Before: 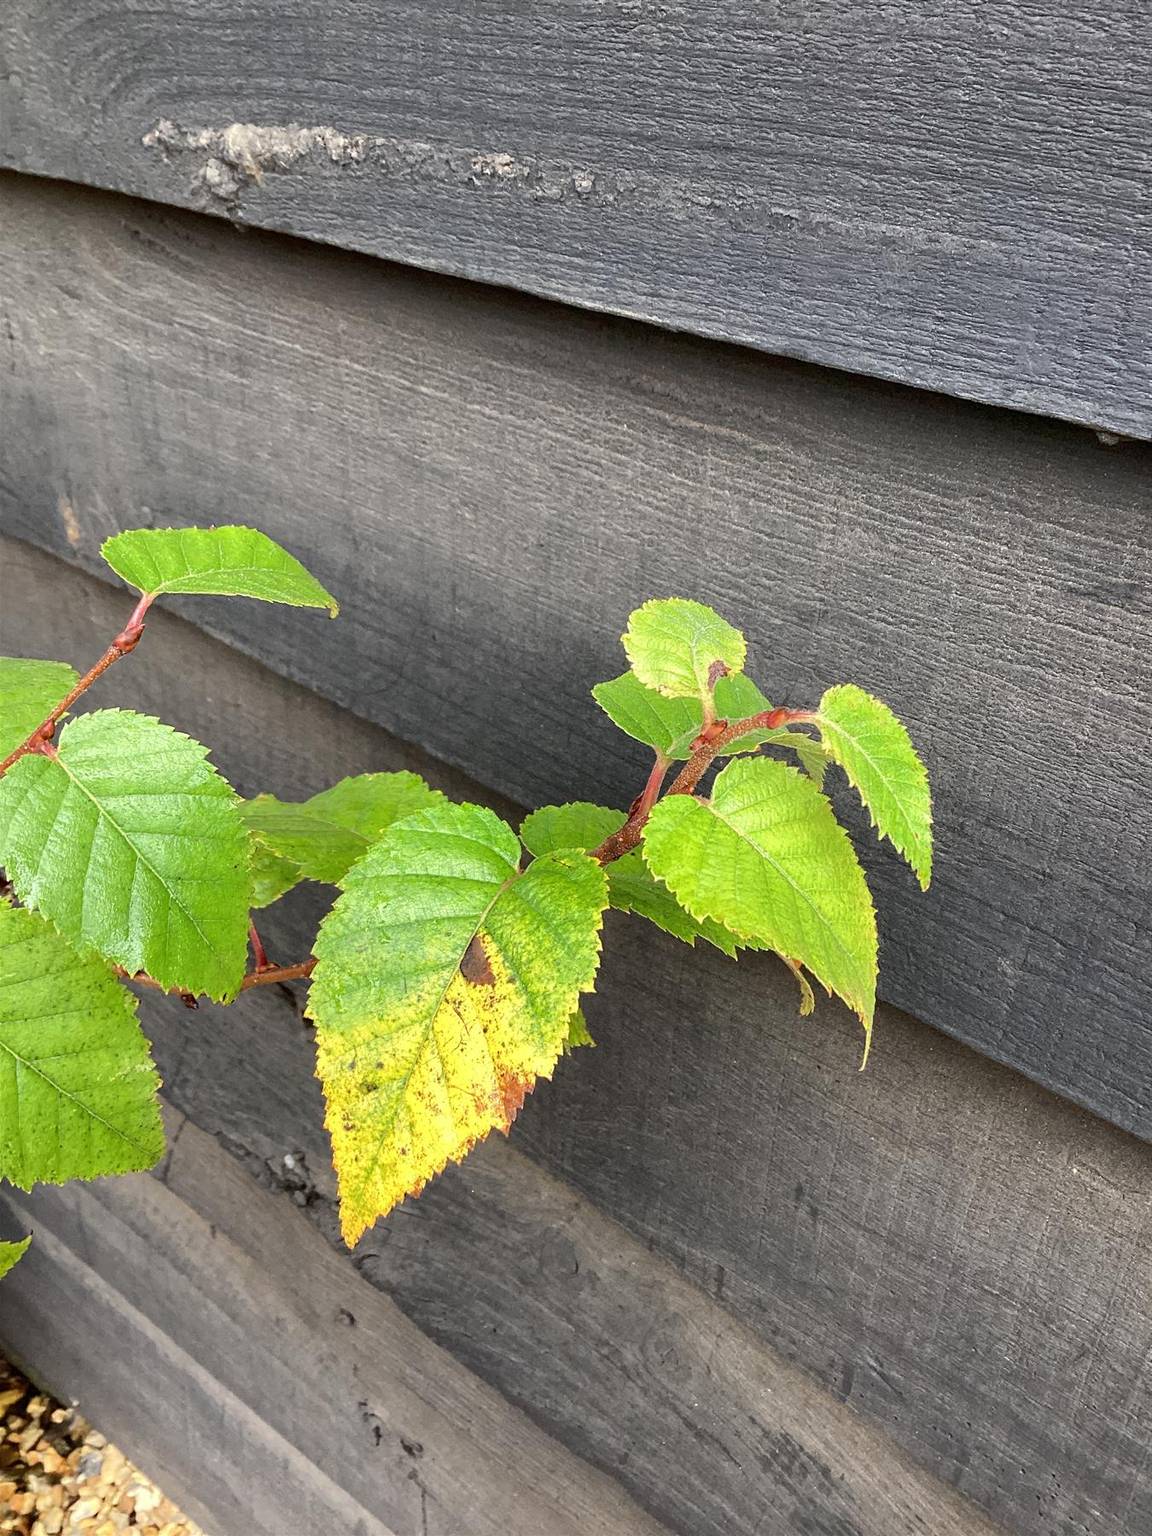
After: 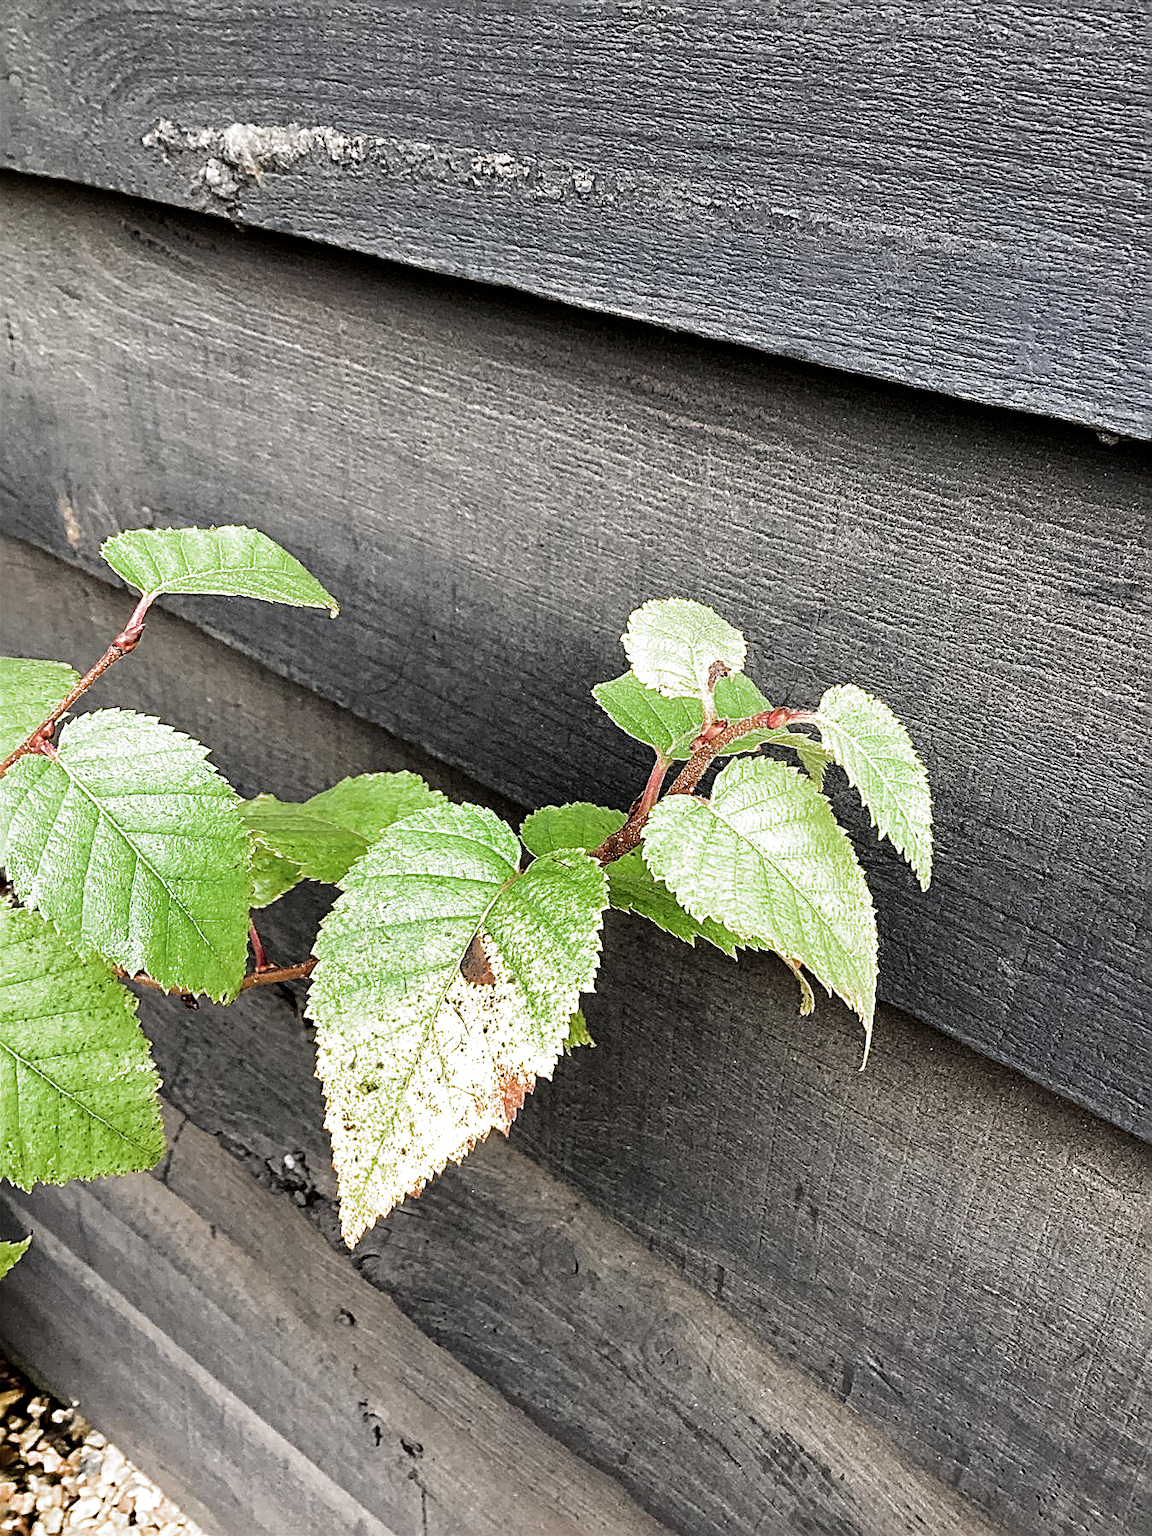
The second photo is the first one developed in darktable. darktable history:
sharpen: radius 2.807, amount 0.712
filmic rgb: black relative exposure -8.27 EV, white relative exposure 2.2 EV, threshold 3.03 EV, target white luminance 99.948%, hardness 7.12, latitude 75.61%, contrast 1.314, highlights saturation mix -2.44%, shadows ↔ highlights balance 29.69%, color science v5 (2021), contrast in shadows safe, contrast in highlights safe, enable highlight reconstruction true
